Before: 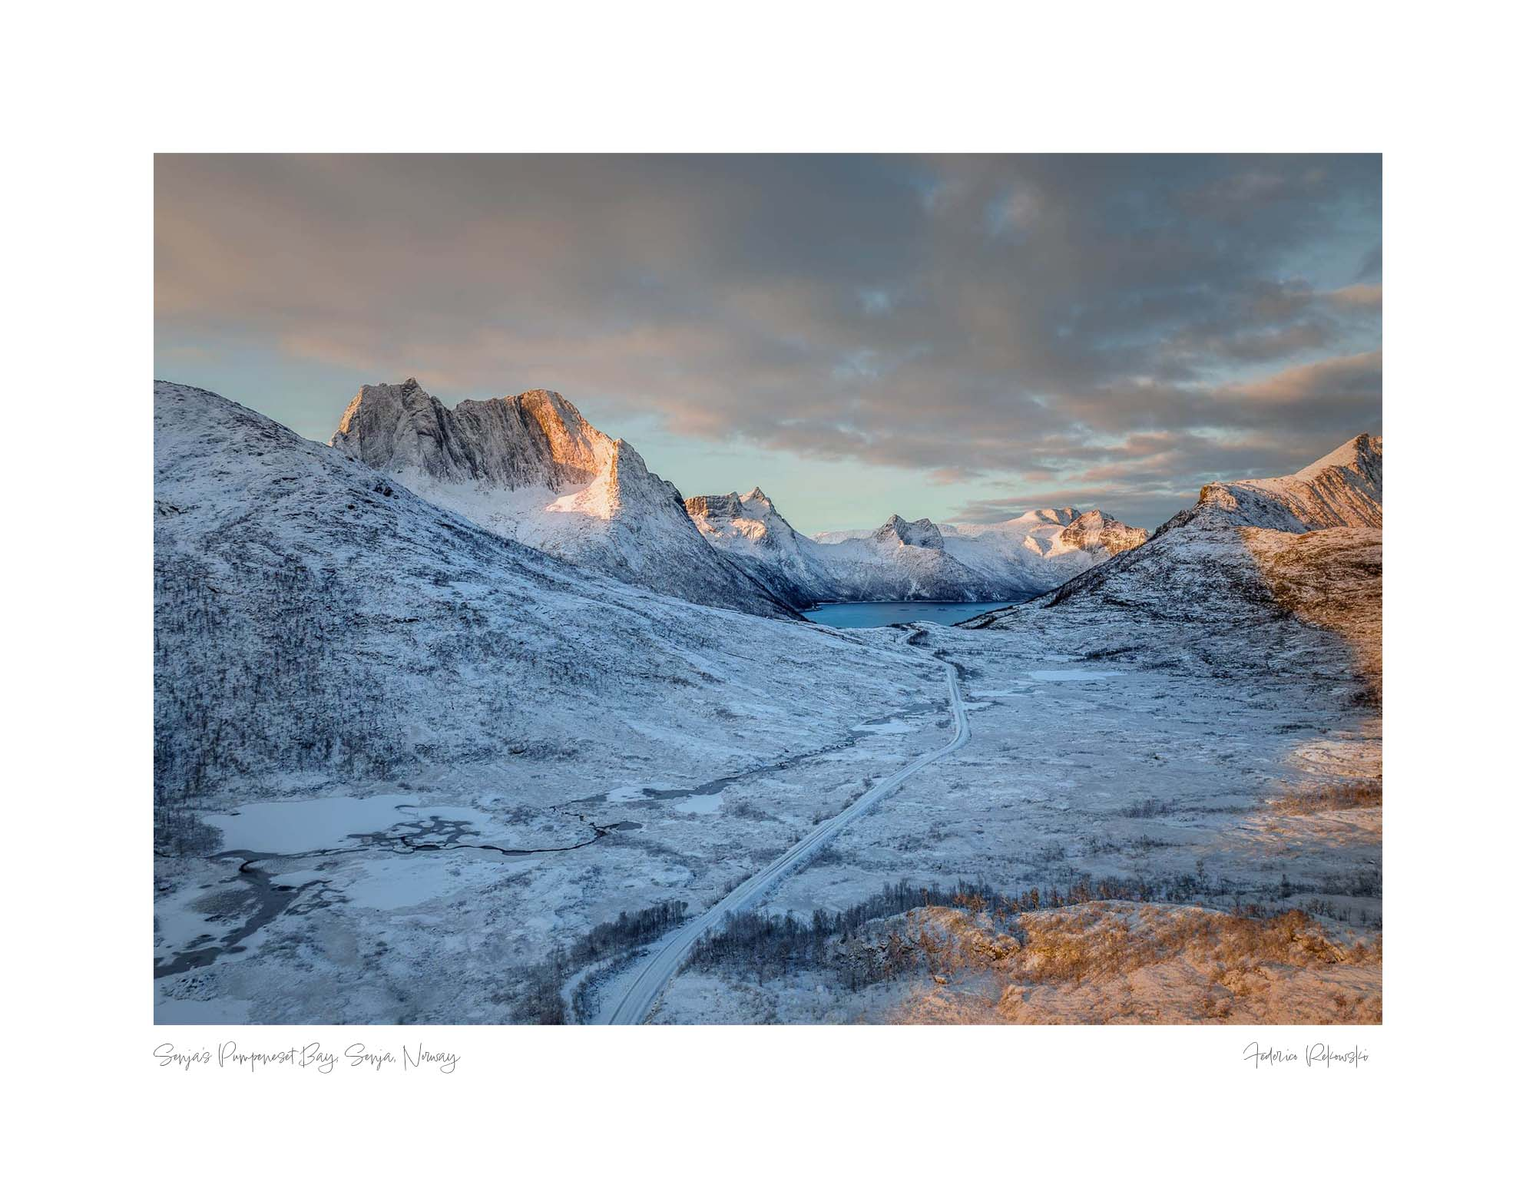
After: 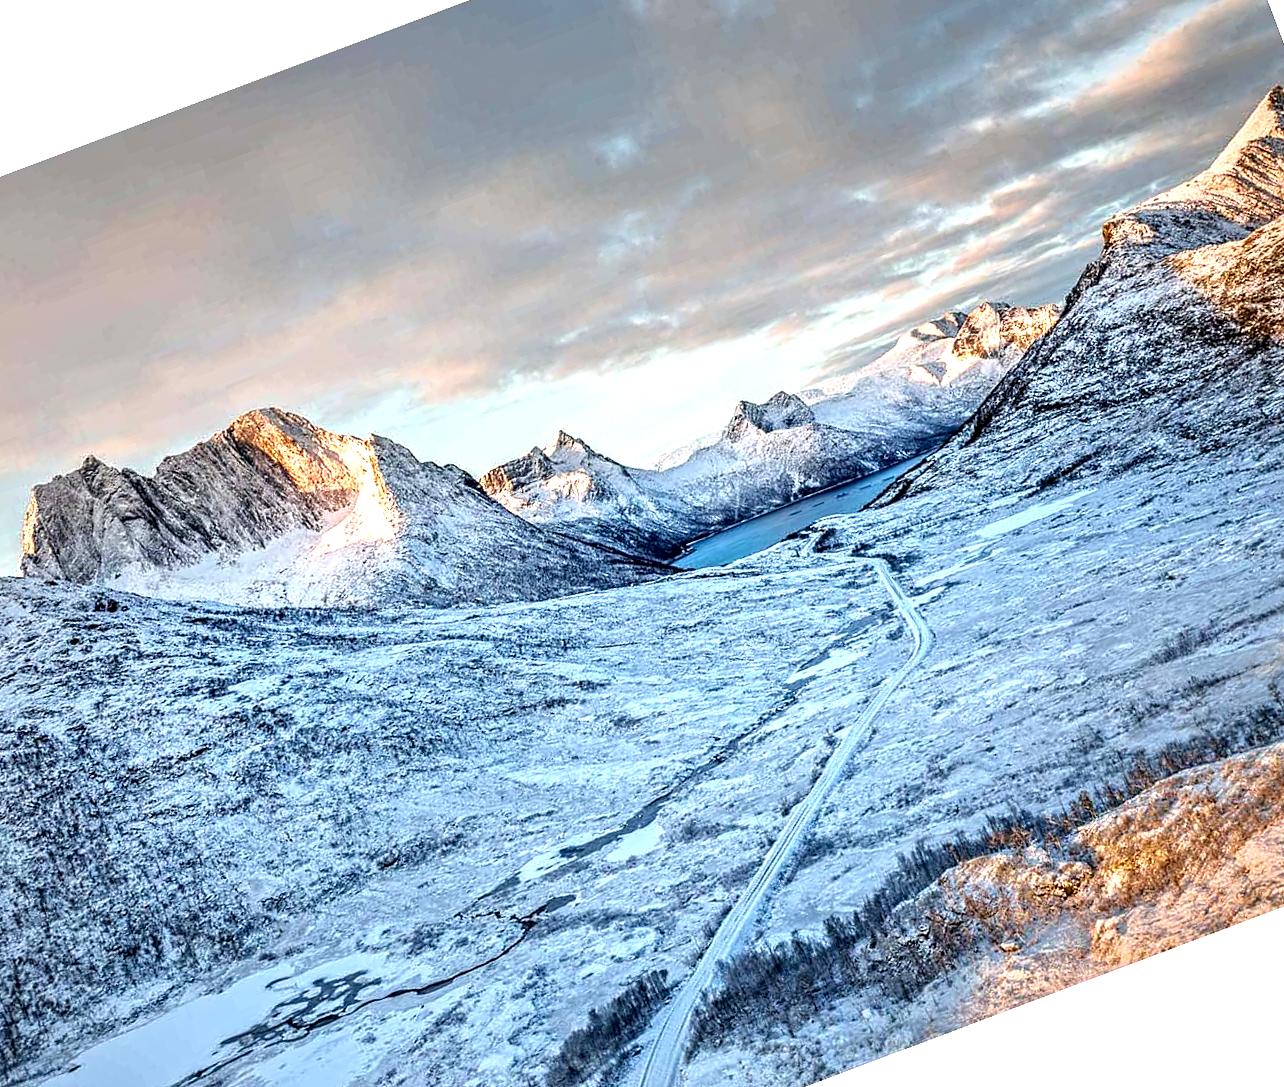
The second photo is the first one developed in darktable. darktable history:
exposure: exposure 0.945 EV, compensate highlight preservation false
contrast equalizer: octaves 7, y [[0.5, 0.542, 0.583, 0.625, 0.667, 0.708], [0.5 ×6], [0.5 ×6], [0 ×6], [0 ×6]]
crop and rotate: angle 20.62°, left 6.766%, right 3.629%, bottom 1.084%
